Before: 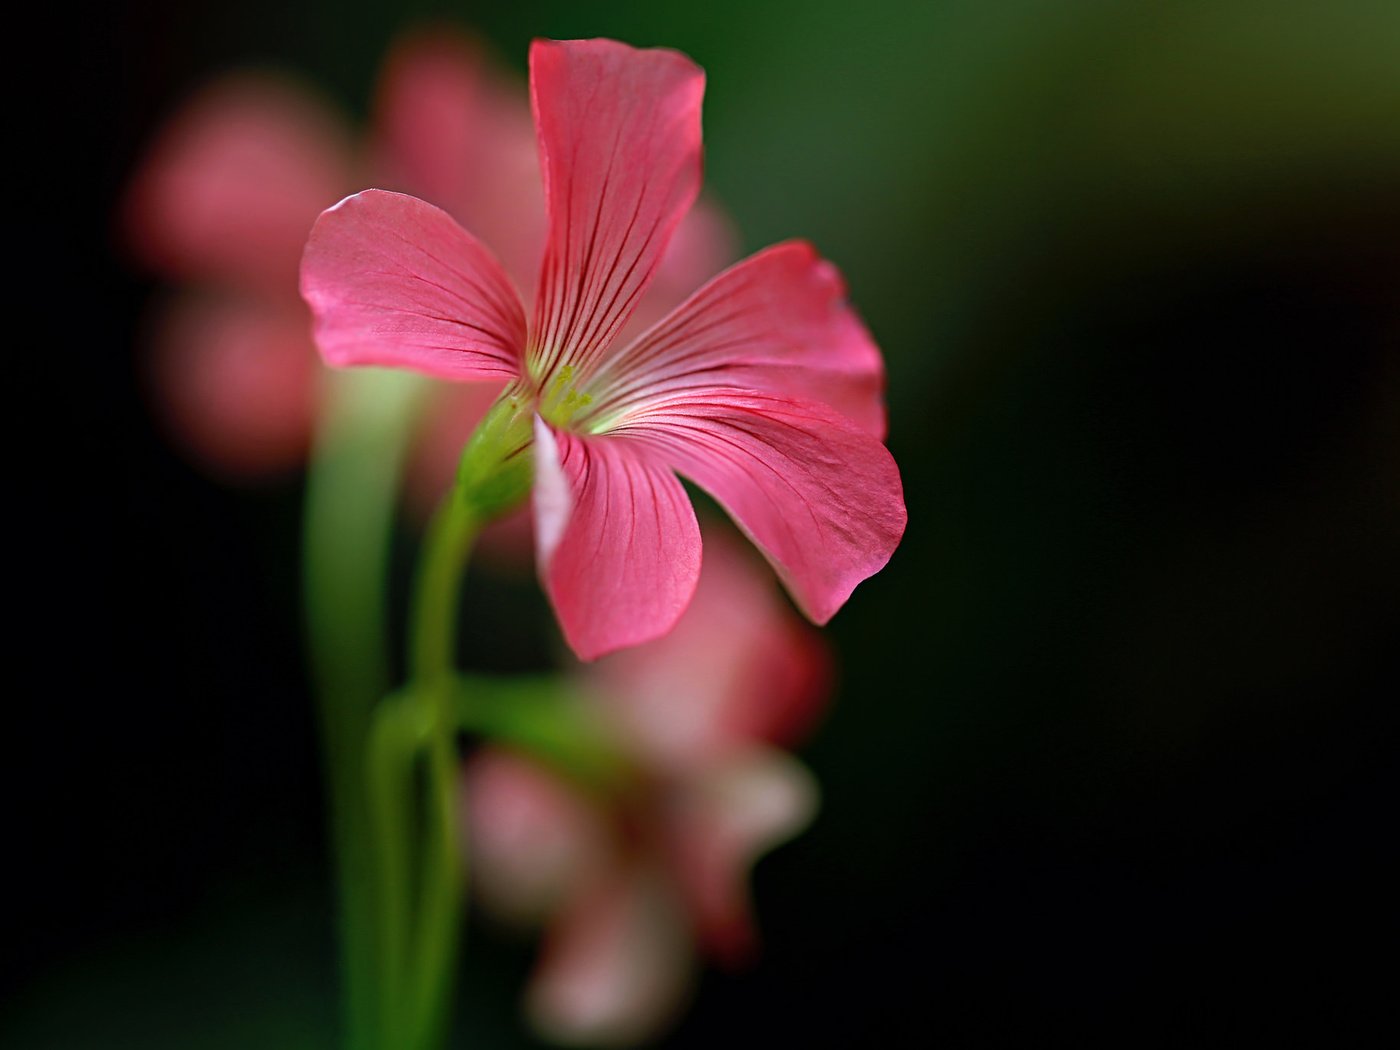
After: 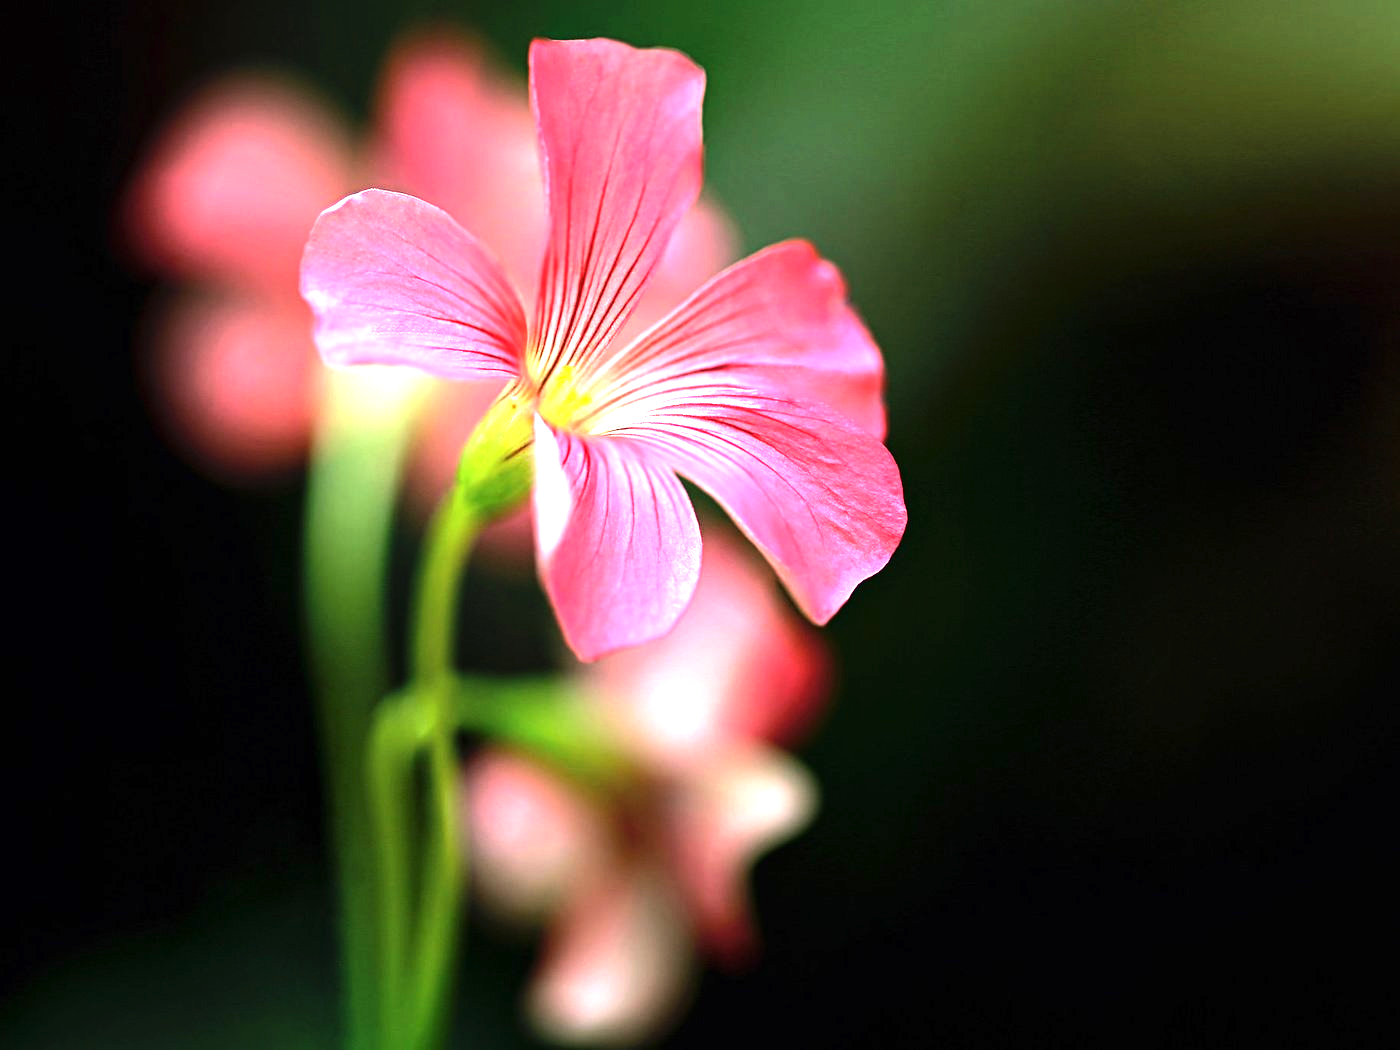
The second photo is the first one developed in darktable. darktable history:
exposure: black level correction 0, exposure 1.45 EV, compensate exposure bias true, compensate highlight preservation false
tone equalizer: -8 EV -0.75 EV, -7 EV -0.7 EV, -6 EV -0.6 EV, -5 EV -0.4 EV, -3 EV 0.4 EV, -2 EV 0.6 EV, -1 EV 0.7 EV, +0 EV 0.75 EV, edges refinement/feathering 500, mask exposure compensation -1.57 EV, preserve details no
